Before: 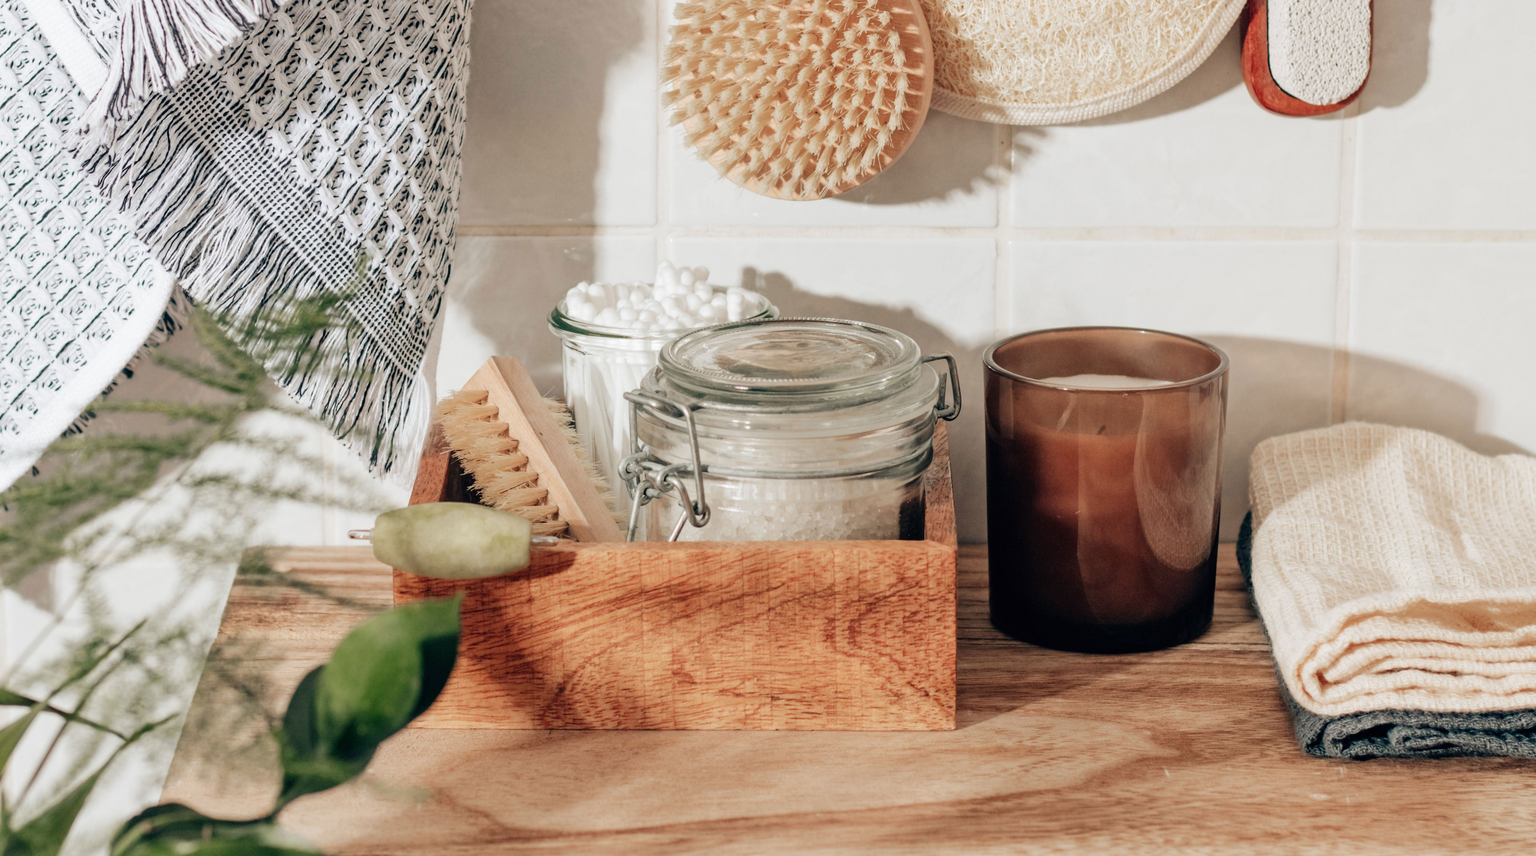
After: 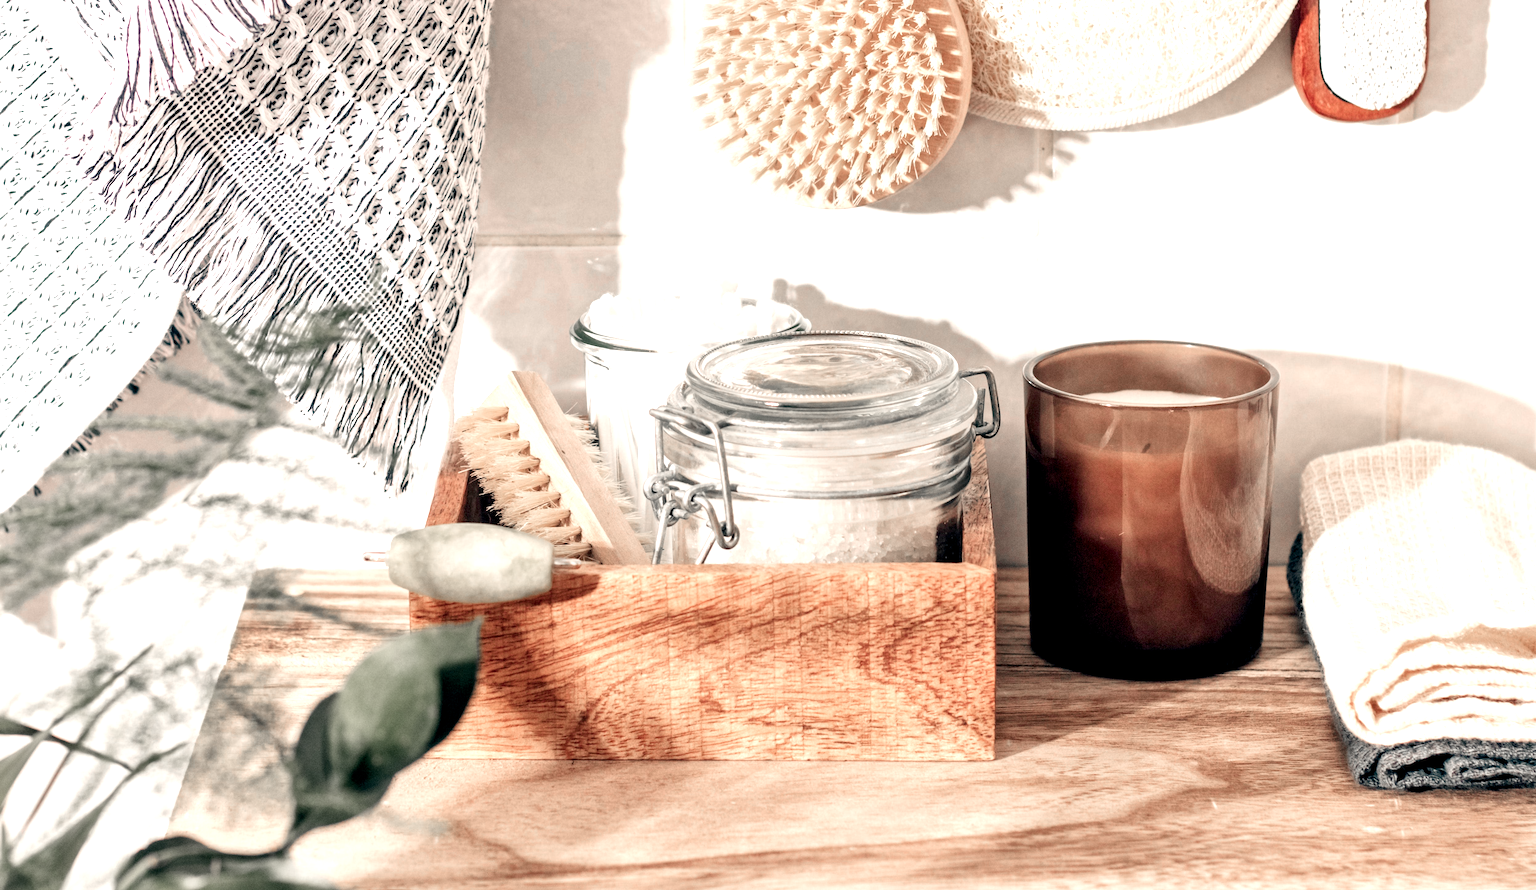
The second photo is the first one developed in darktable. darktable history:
color zones: curves: ch1 [(0, 0.708) (0.088, 0.648) (0.245, 0.187) (0.429, 0.326) (0.571, 0.498) (0.714, 0.5) (0.857, 0.5) (1, 0.708)]
local contrast: mode bilateral grid, contrast 20, coarseness 50, detail 119%, midtone range 0.2
crop: right 3.889%, bottom 0.024%
exposure: exposure 1 EV, compensate highlight preservation false
tone equalizer: on, module defaults
color correction: highlights a* 5.55, highlights b* 5.22, saturation 0.663
color balance rgb: global offset › luminance -0.849%, perceptual saturation grading › global saturation 0.102%, global vibrance 20%
